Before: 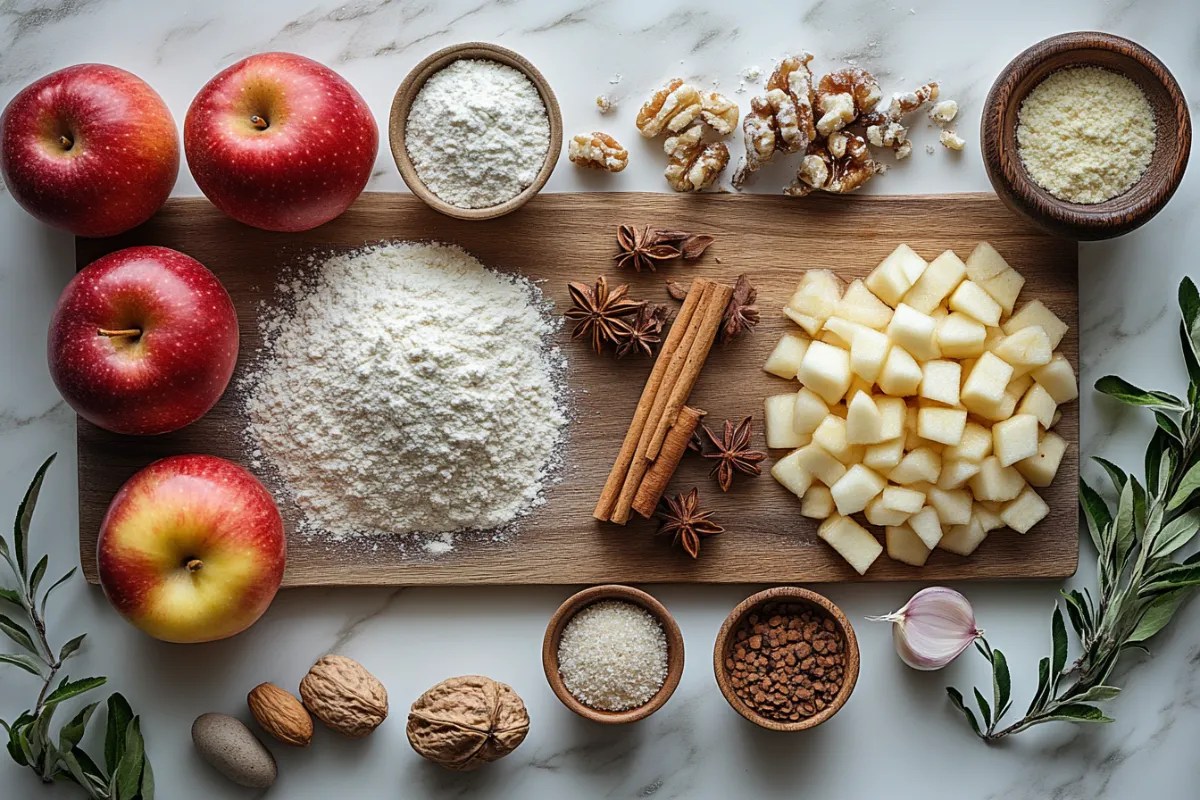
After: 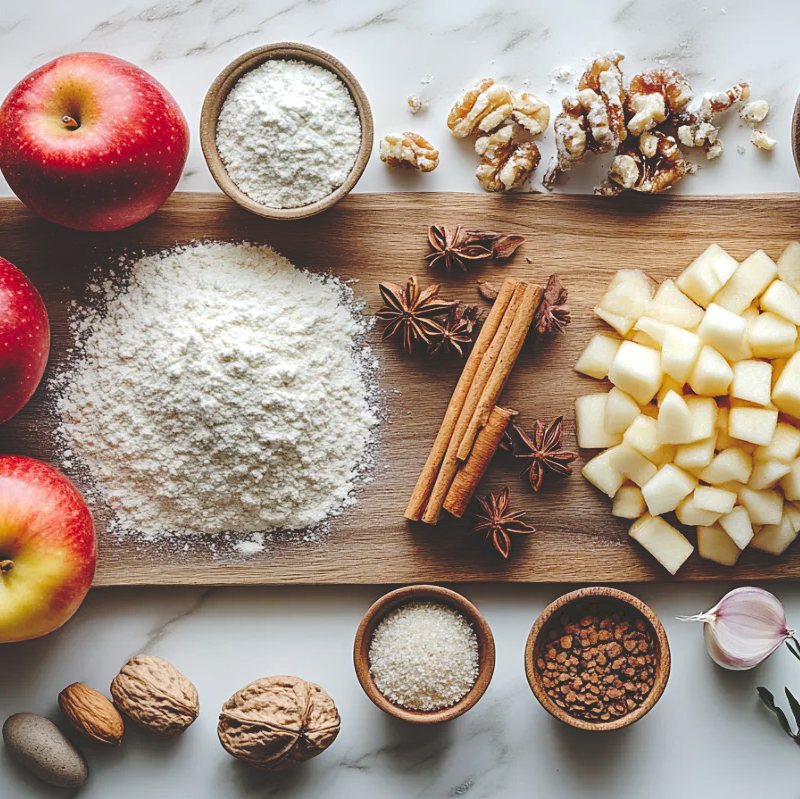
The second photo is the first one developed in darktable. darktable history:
crop and rotate: left 15.754%, right 17.579%
tone curve: curves: ch0 [(0, 0) (0.003, 0.177) (0.011, 0.177) (0.025, 0.176) (0.044, 0.178) (0.069, 0.186) (0.1, 0.194) (0.136, 0.203) (0.177, 0.223) (0.224, 0.255) (0.277, 0.305) (0.335, 0.383) (0.399, 0.467) (0.468, 0.546) (0.543, 0.616) (0.623, 0.694) (0.709, 0.764) (0.801, 0.834) (0.898, 0.901) (1, 1)], preserve colors none
exposure: exposure 0.128 EV, compensate highlight preservation false
